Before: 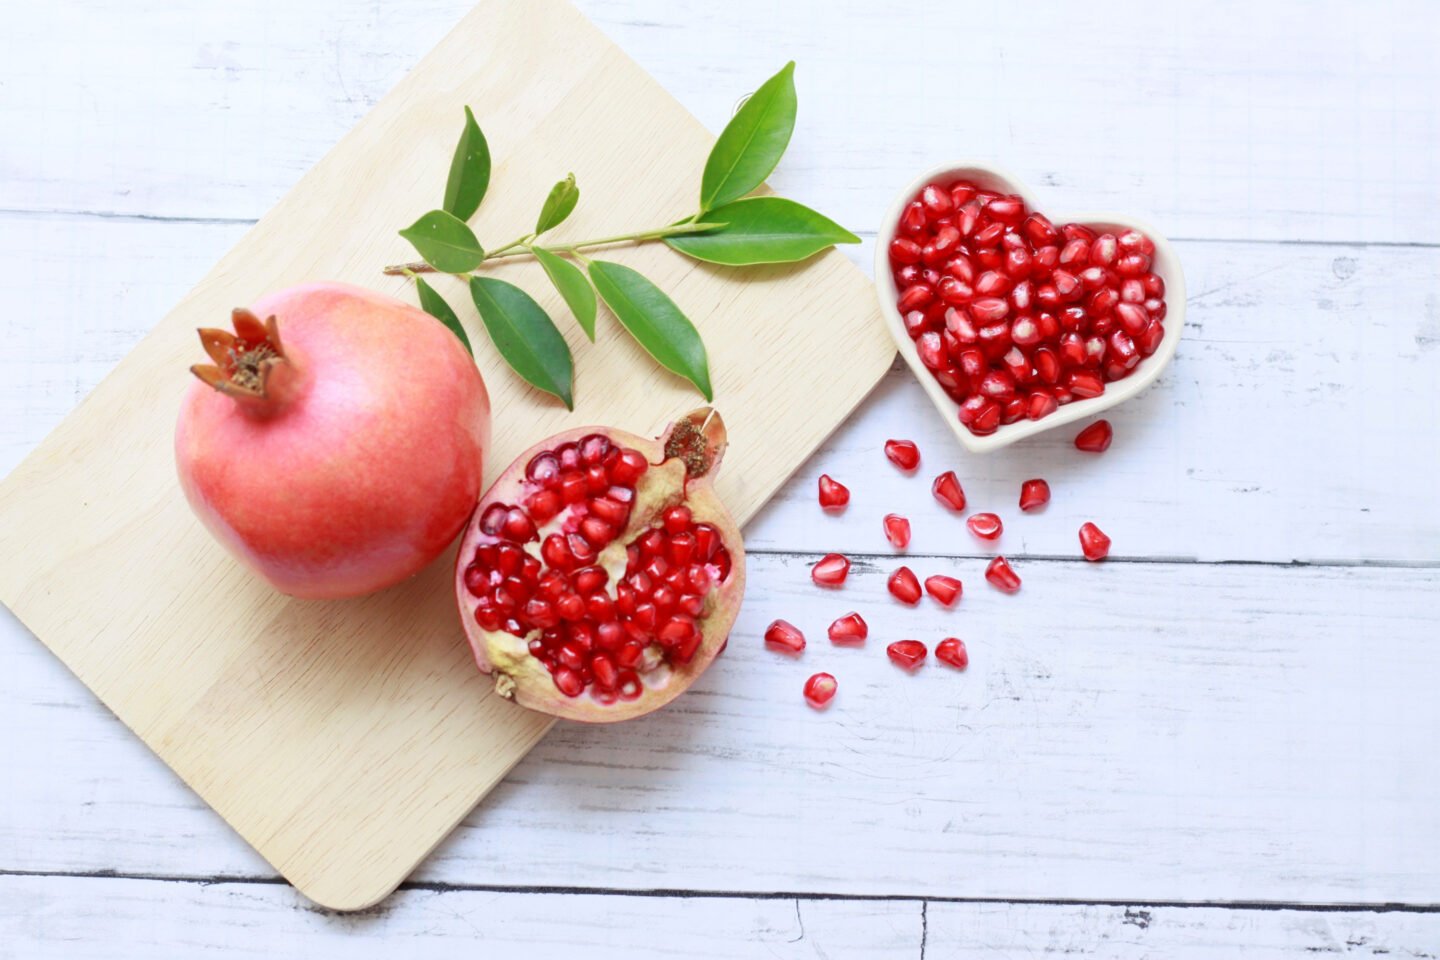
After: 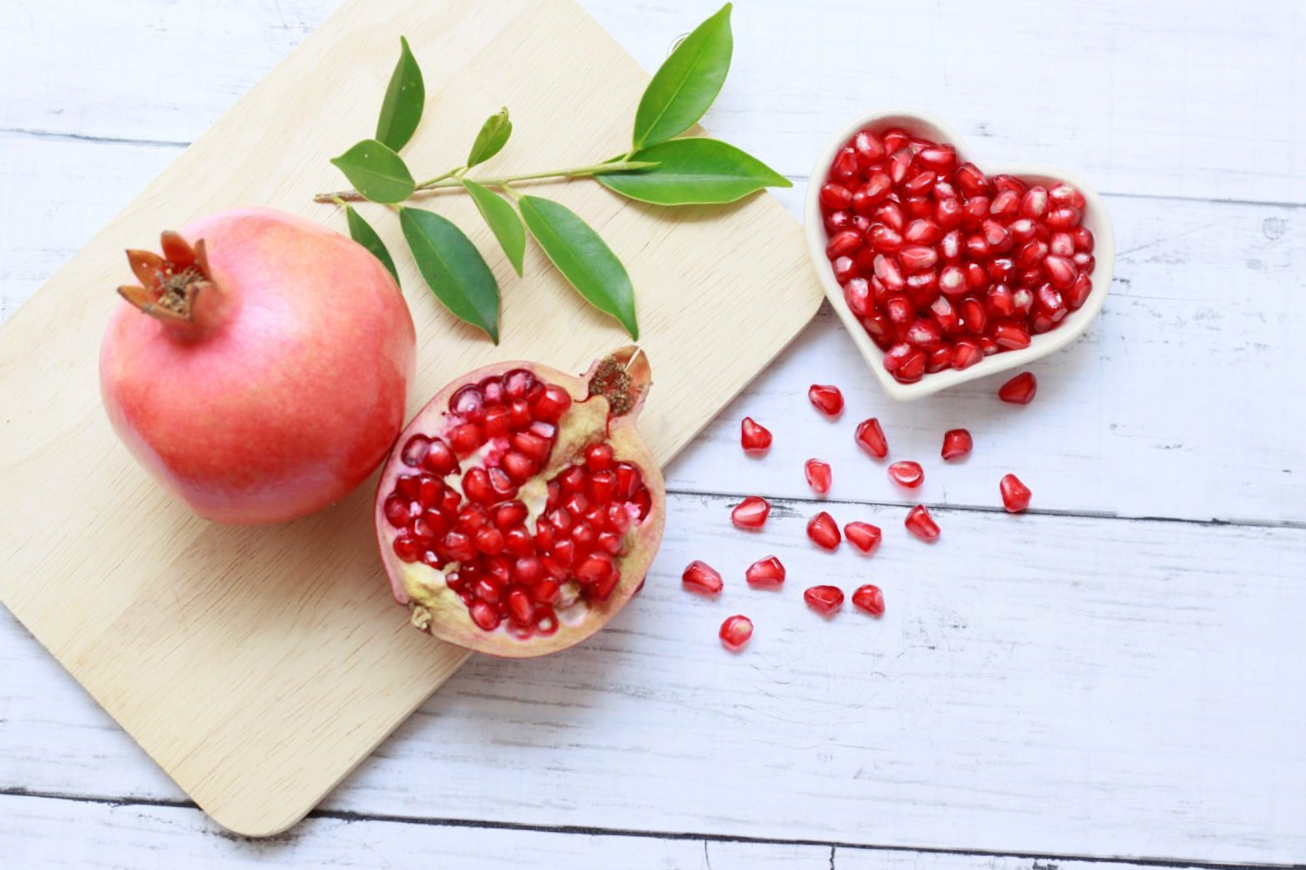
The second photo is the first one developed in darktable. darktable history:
crop and rotate: angle -1.96°, left 3.097%, top 4.154%, right 1.586%, bottom 0.529%
white balance: emerald 1
